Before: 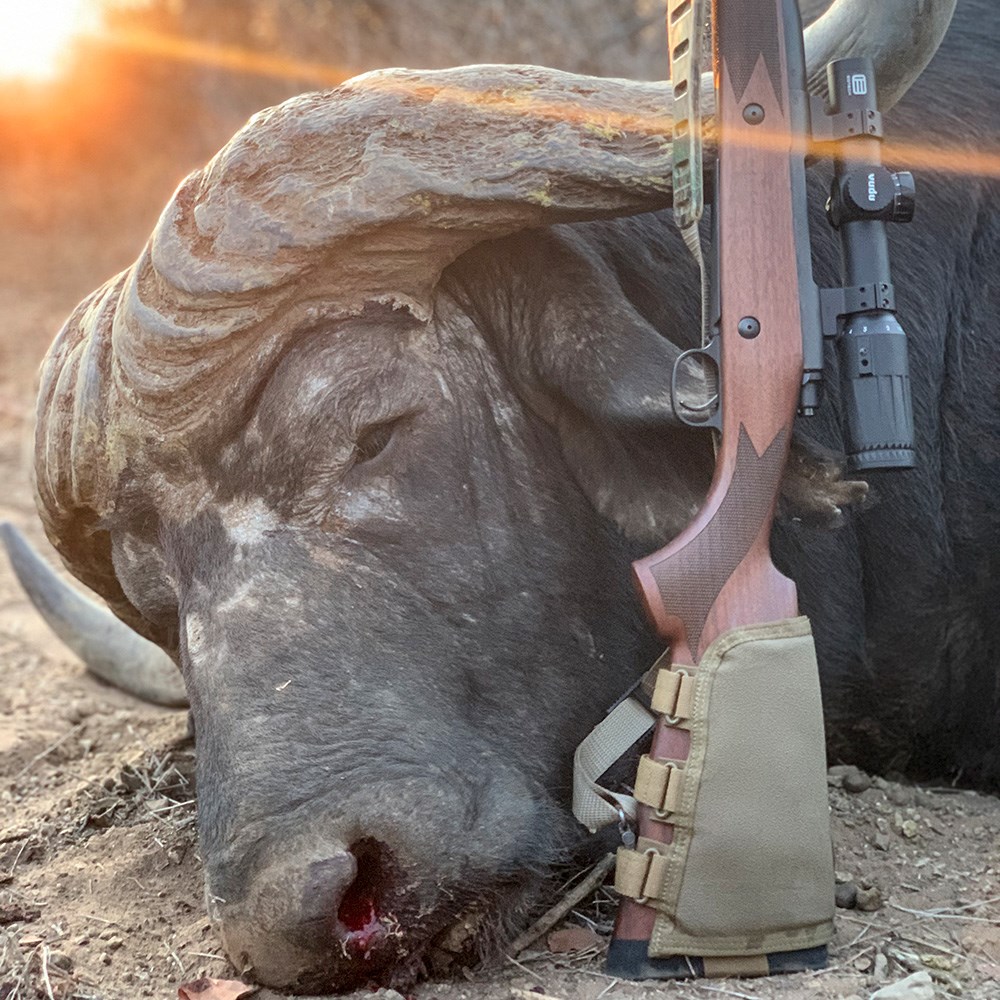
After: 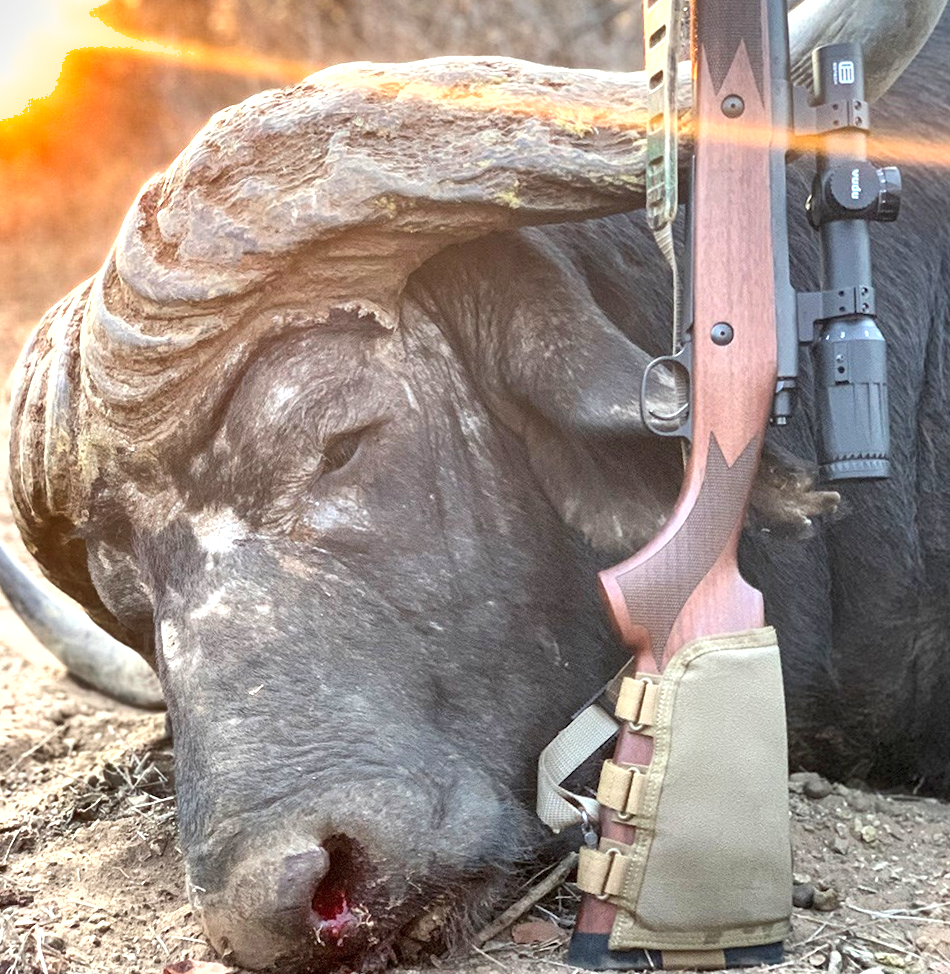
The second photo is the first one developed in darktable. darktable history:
rotate and perspective: rotation 0.074°, lens shift (vertical) 0.096, lens shift (horizontal) -0.041, crop left 0.043, crop right 0.952, crop top 0.024, crop bottom 0.979
exposure: exposure 0.921 EV, compensate highlight preservation false
shadows and highlights: soften with gaussian
